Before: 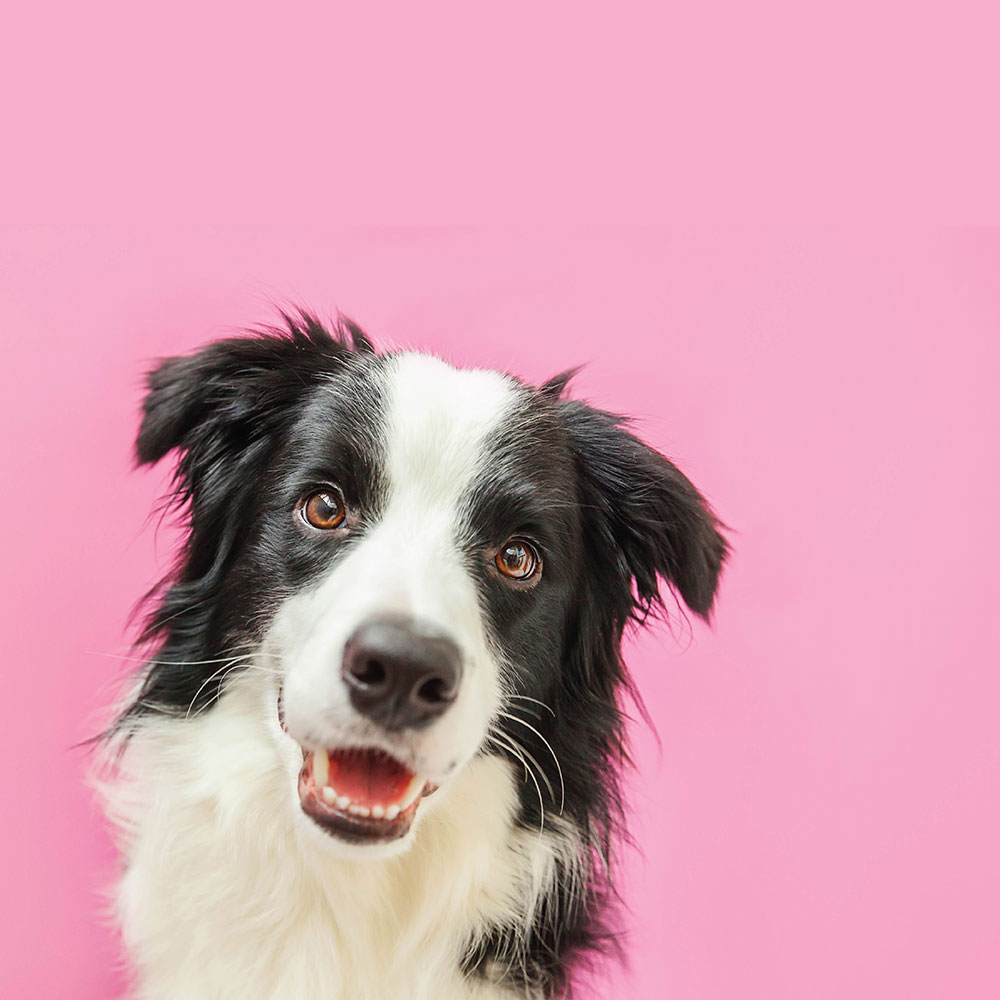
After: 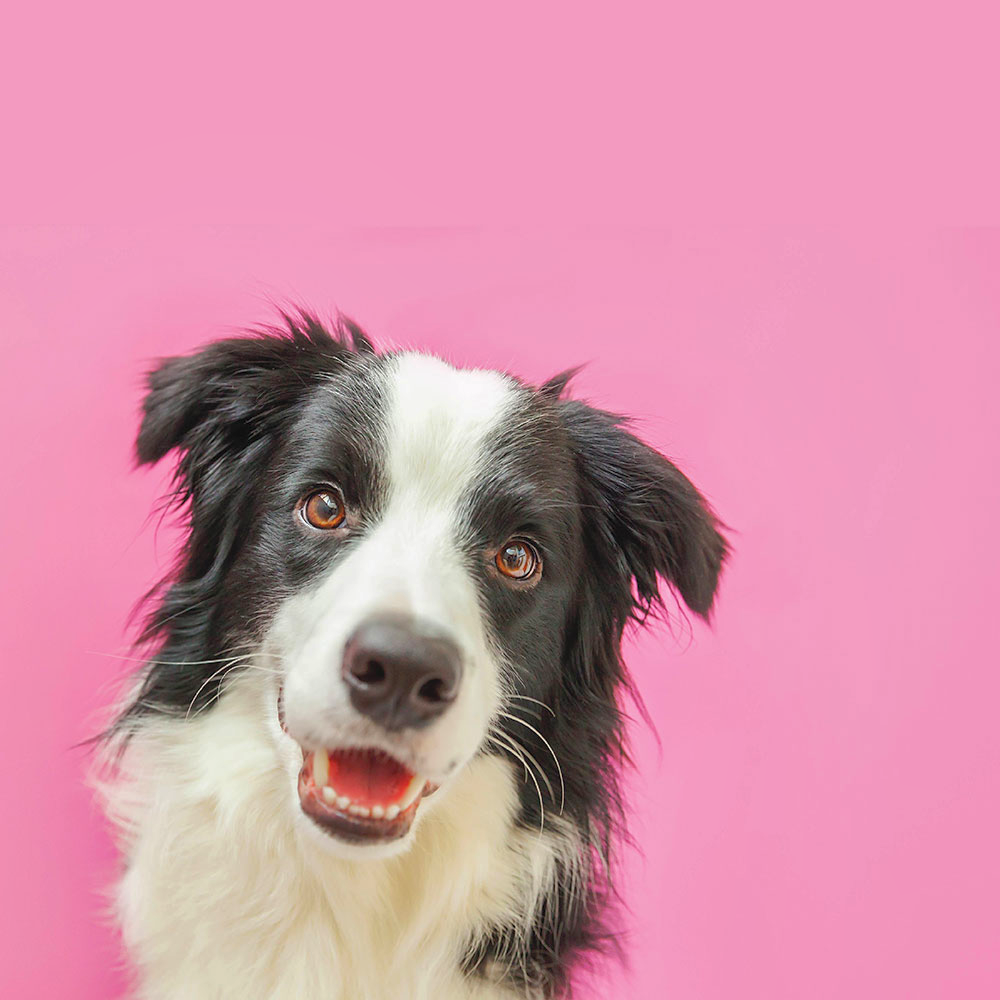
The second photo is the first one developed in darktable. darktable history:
contrast brightness saturation: contrast 0.029, brightness 0.057, saturation 0.129
shadows and highlights: on, module defaults
